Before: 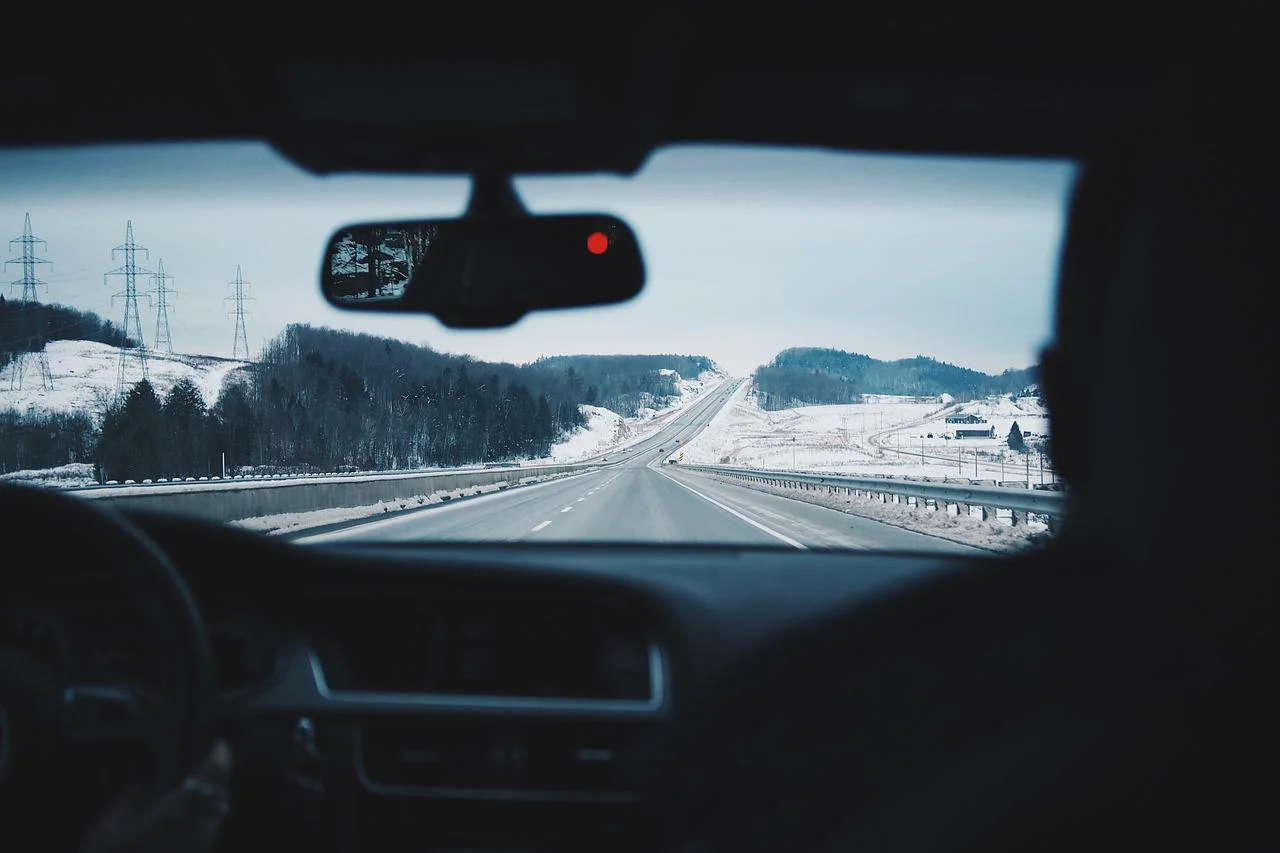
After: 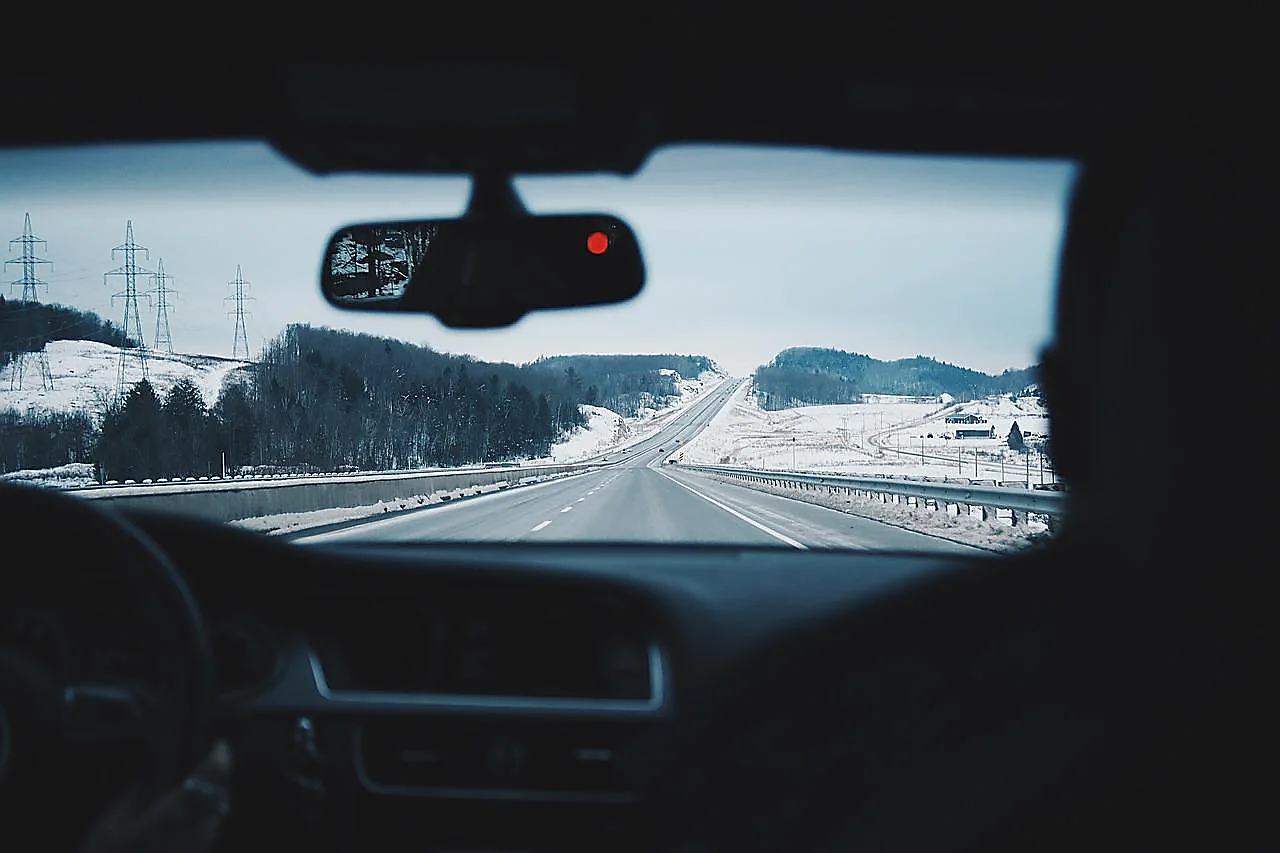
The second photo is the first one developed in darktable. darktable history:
exposure: black level correction 0, compensate exposure bias true, compensate highlight preservation false
sharpen: radius 1.405, amount 1.24, threshold 0.834
